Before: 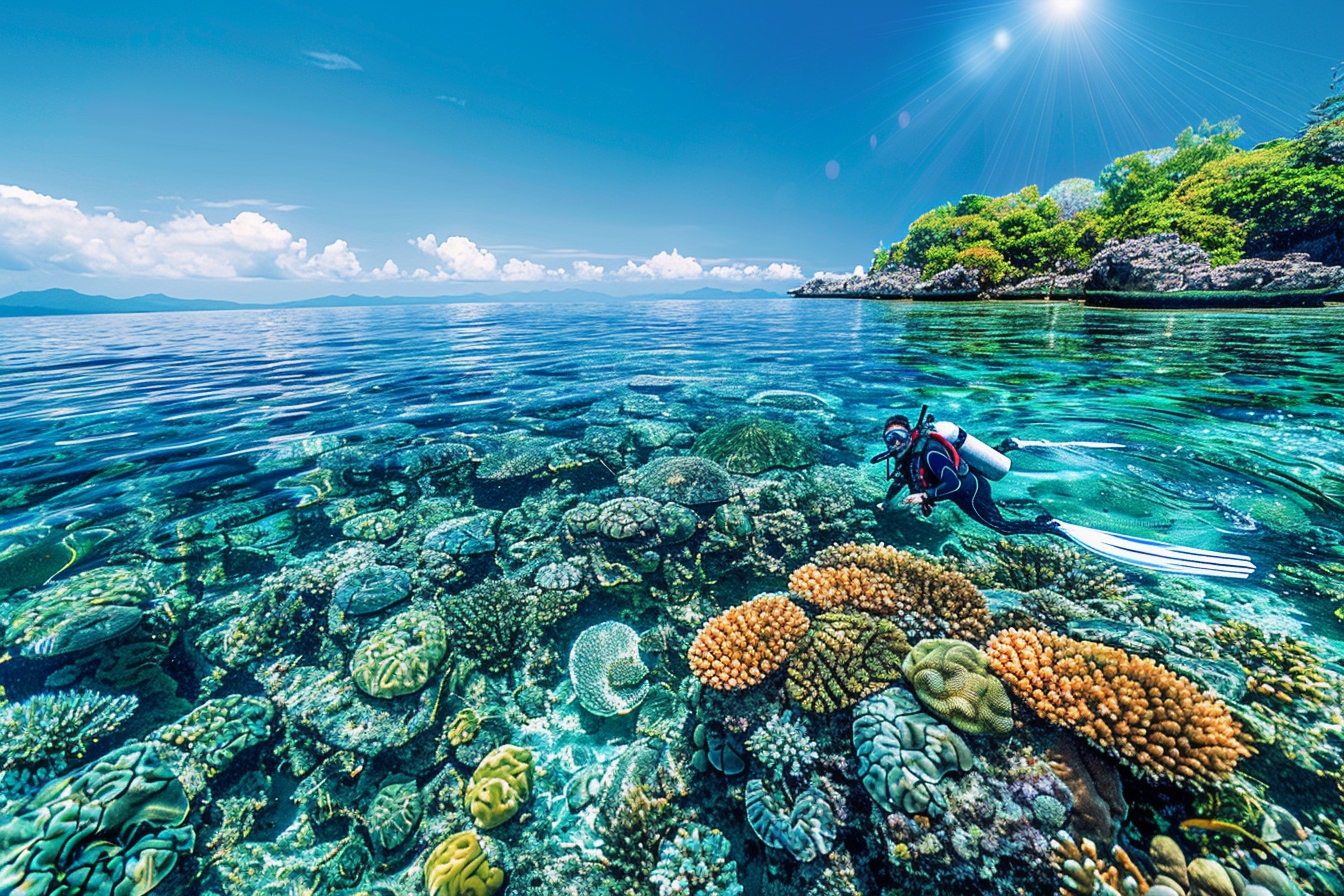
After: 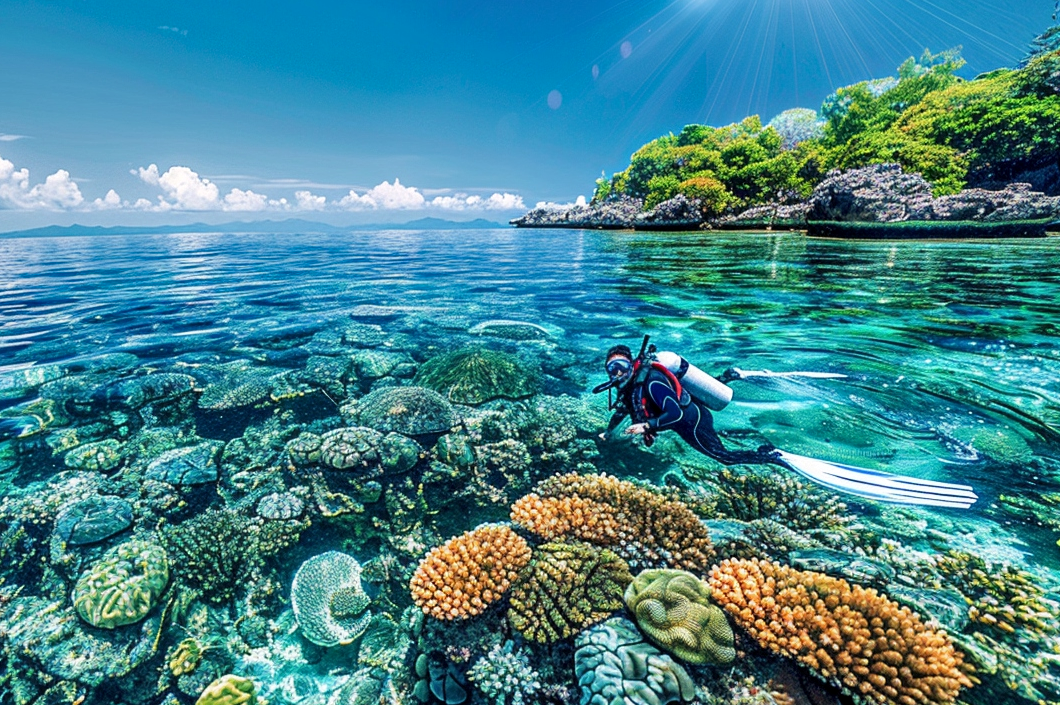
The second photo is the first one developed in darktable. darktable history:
exposure: compensate highlight preservation false
local contrast: highlights 100%, shadows 100%, detail 120%, midtone range 0.2
crop and rotate: left 20.74%, top 7.912%, right 0.375%, bottom 13.378%
shadows and highlights: white point adjustment 0.1, highlights -70, soften with gaussian
